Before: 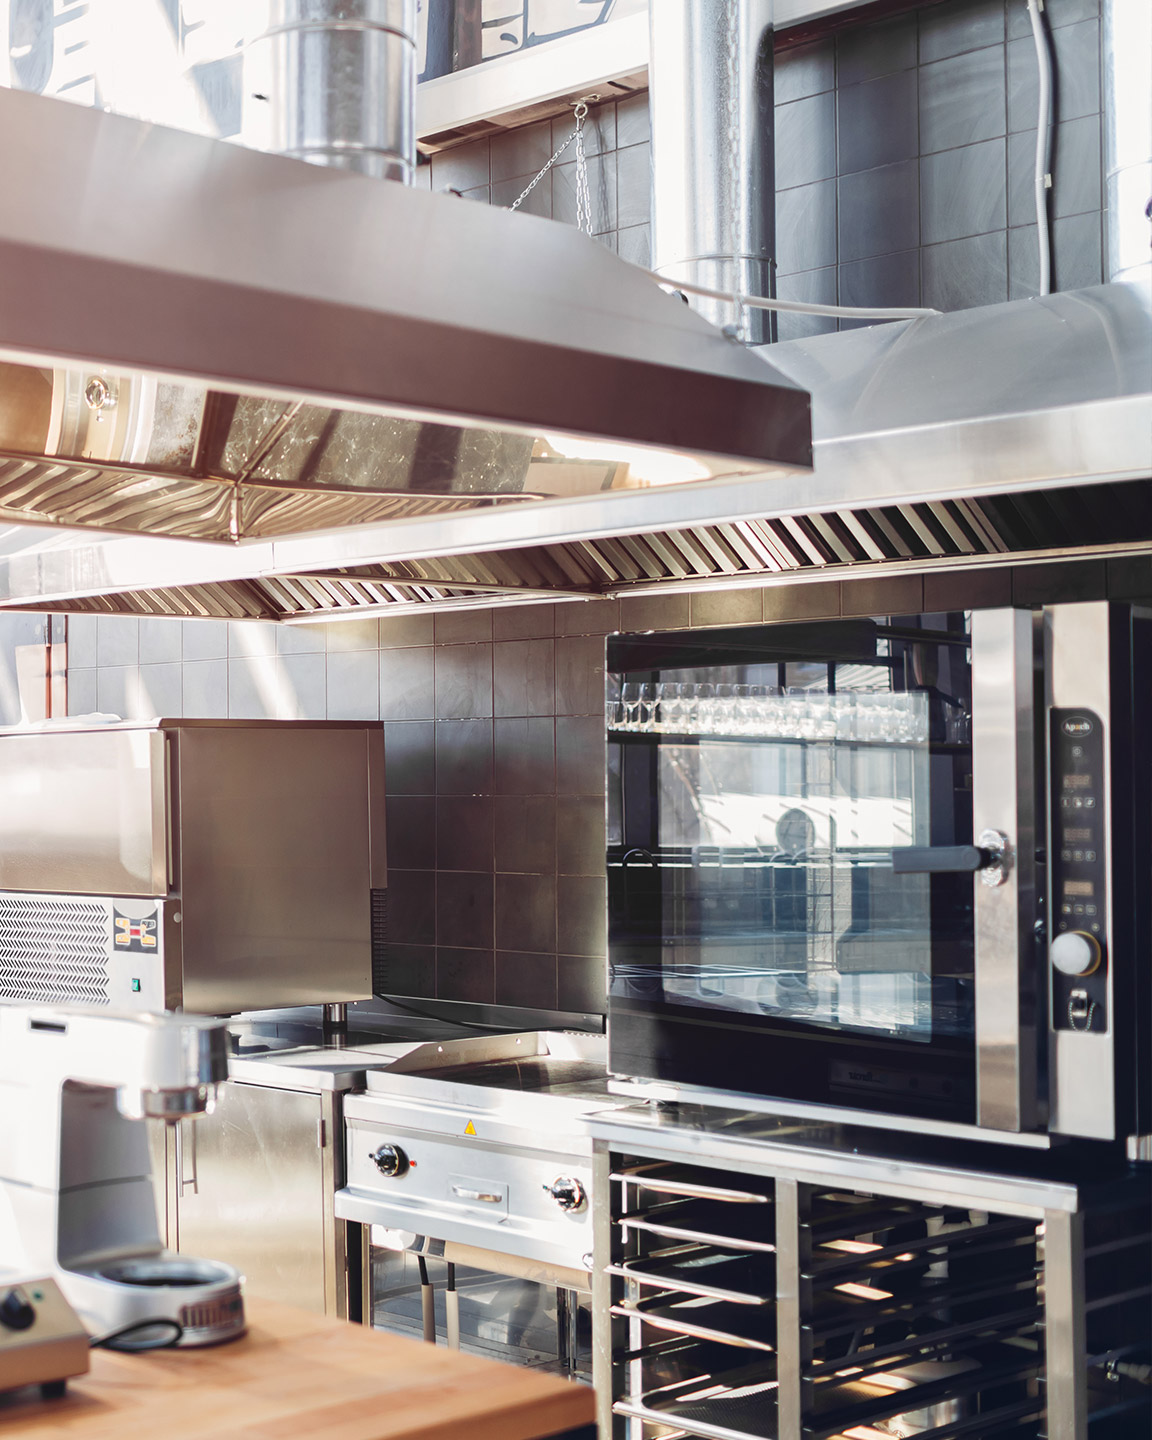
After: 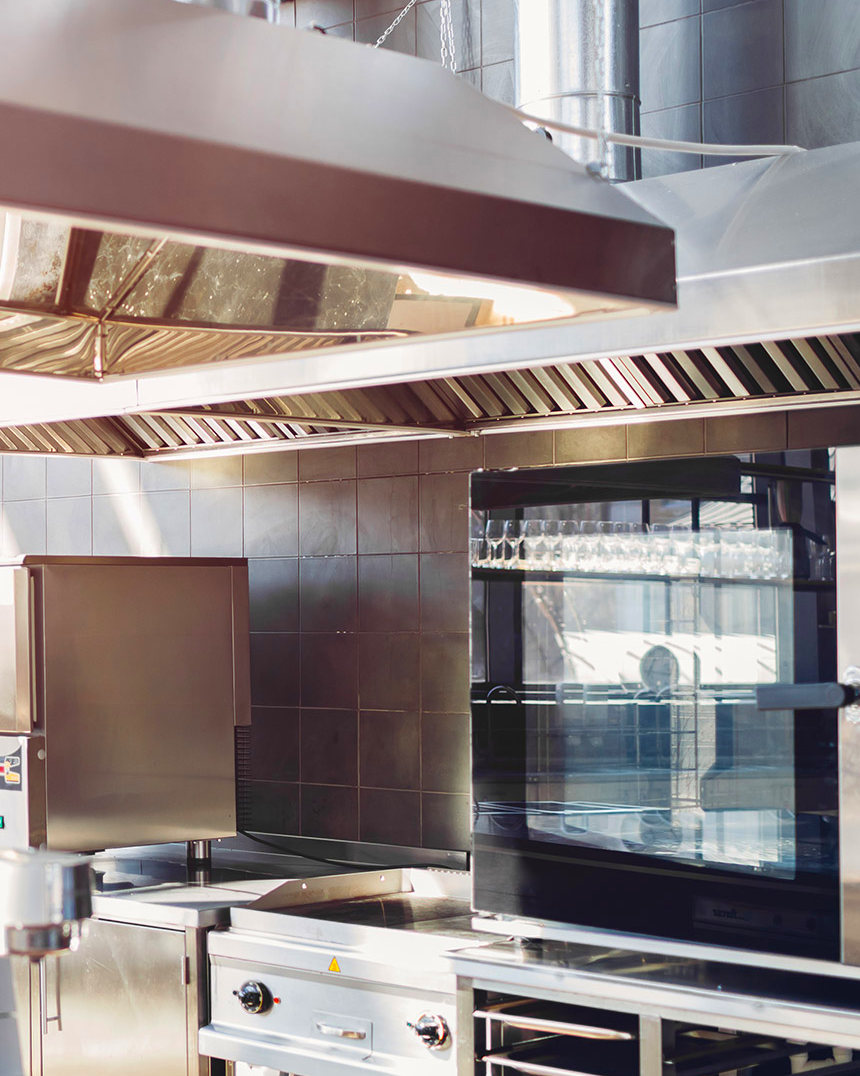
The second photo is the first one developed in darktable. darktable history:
crop and rotate: left 11.831%, top 11.346%, right 13.429%, bottom 13.899%
color balance rgb: perceptual saturation grading › global saturation 20%, global vibrance 20%
